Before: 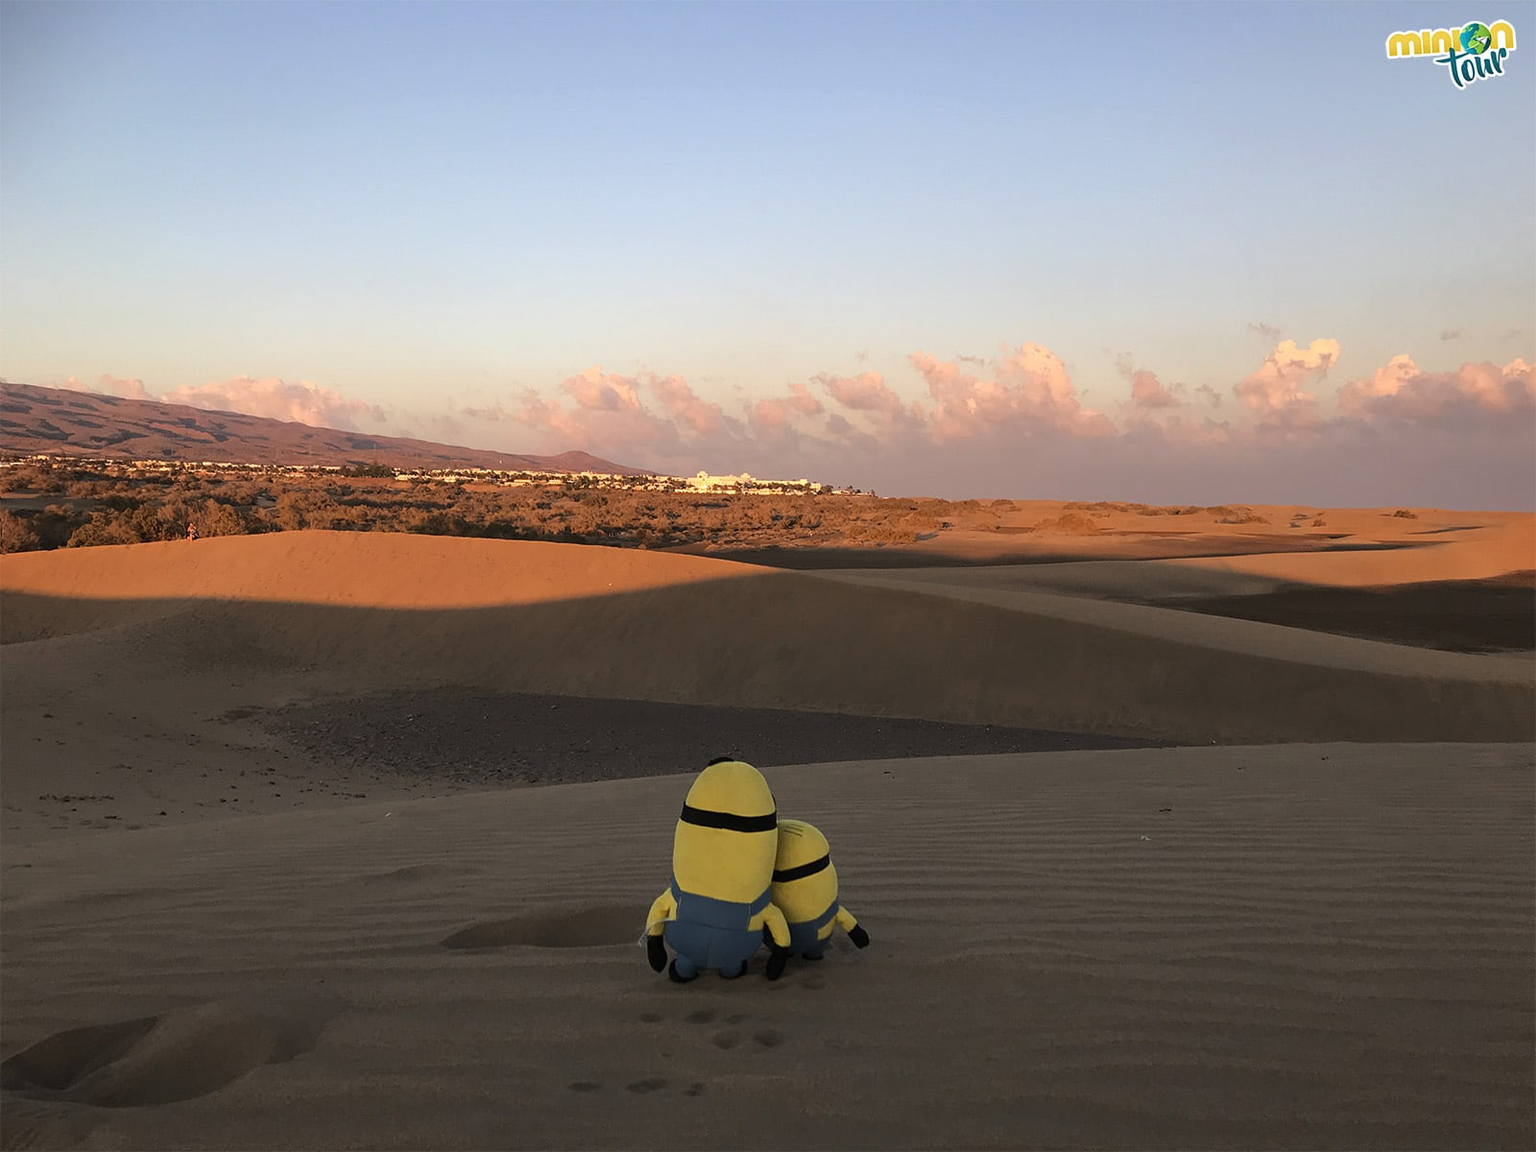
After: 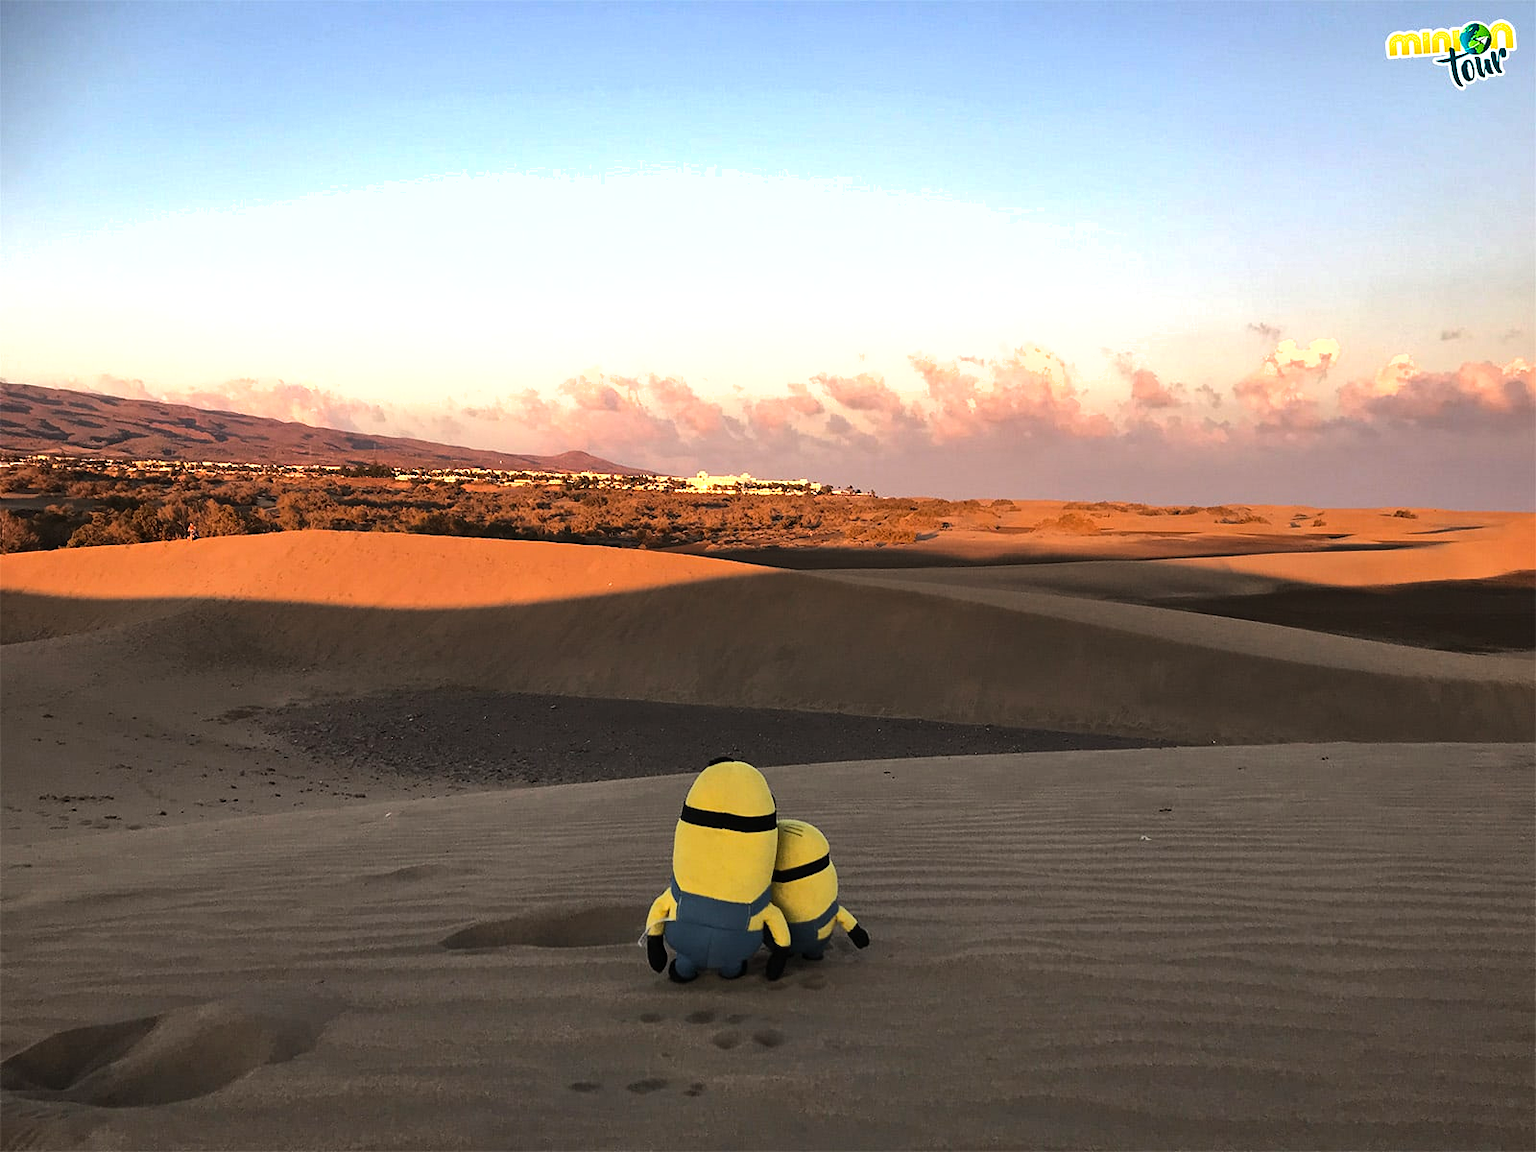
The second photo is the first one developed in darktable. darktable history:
tone equalizer: -8 EV -0.75 EV, -7 EV -0.7 EV, -6 EV -0.6 EV, -5 EV -0.4 EV, -3 EV 0.4 EV, -2 EV 0.6 EV, -1 EV 0.7 EV, +0 EV 0.75 EV, edges refinement/feathering 500, mask exposure compensation -1.57 EV, preserve details no
shadows and highlights: shadows 60, soften with gaussian
